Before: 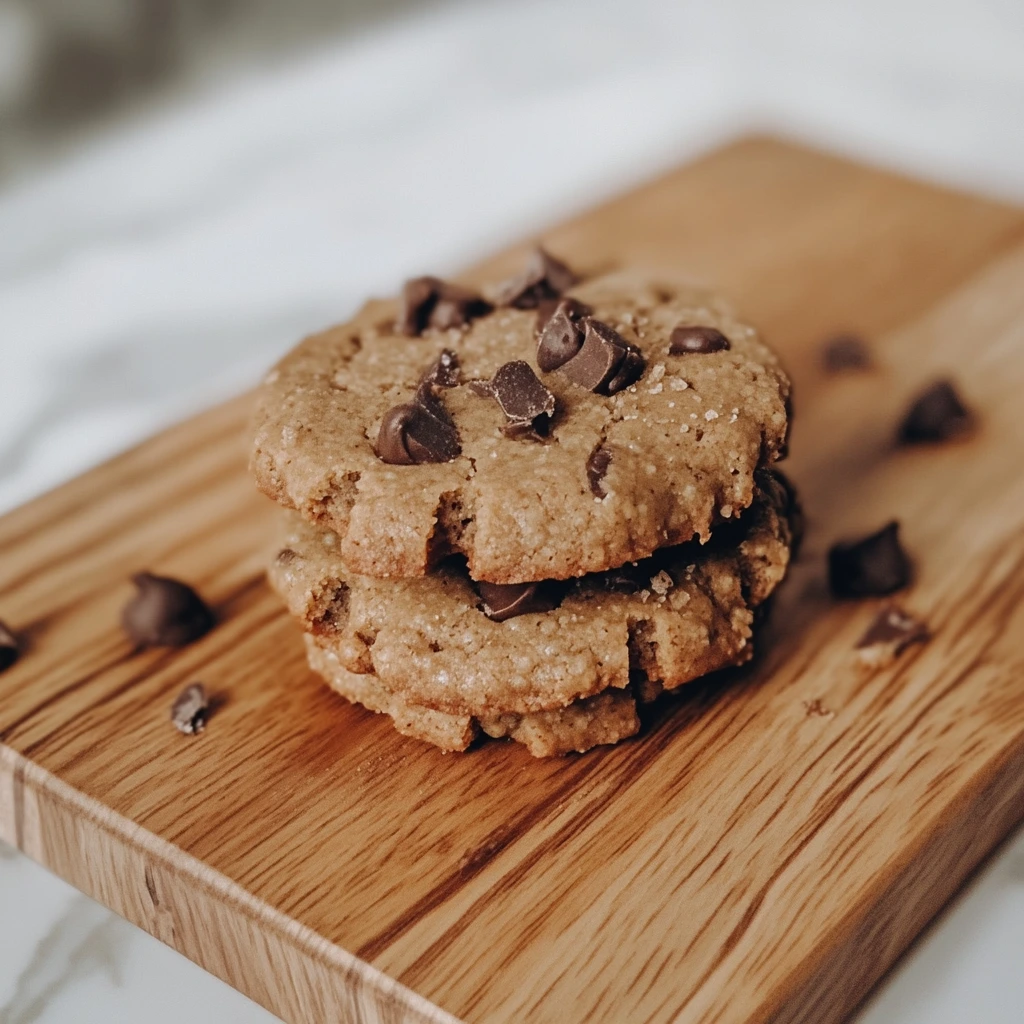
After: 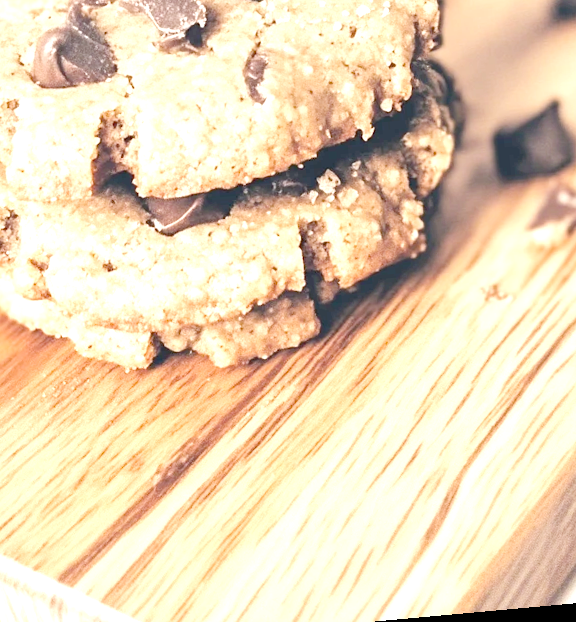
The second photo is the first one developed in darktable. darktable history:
rotate and perspective: rotation -5.2°, automatic cropping off
crop: left 34.479%, top 38.822%, right 13.718%, bottom 5.172%
white balance: emerald 1
tone equalizer "contrast tone curve: medium": -8 EV -0.75 EV, -7 EV -0.7 EV, -6 EV -0.6 EV, -5 EV -0.4 EV, -3 EV 0.4 EV, -2 EV 0.6 EV, -1 EV 0.7 EV, +0 EV 0.75 EV, edges refinement/feathering 500, mask exposure compensation -1.57 EV, preserve details no
exposure: exposure 0.367 EV
